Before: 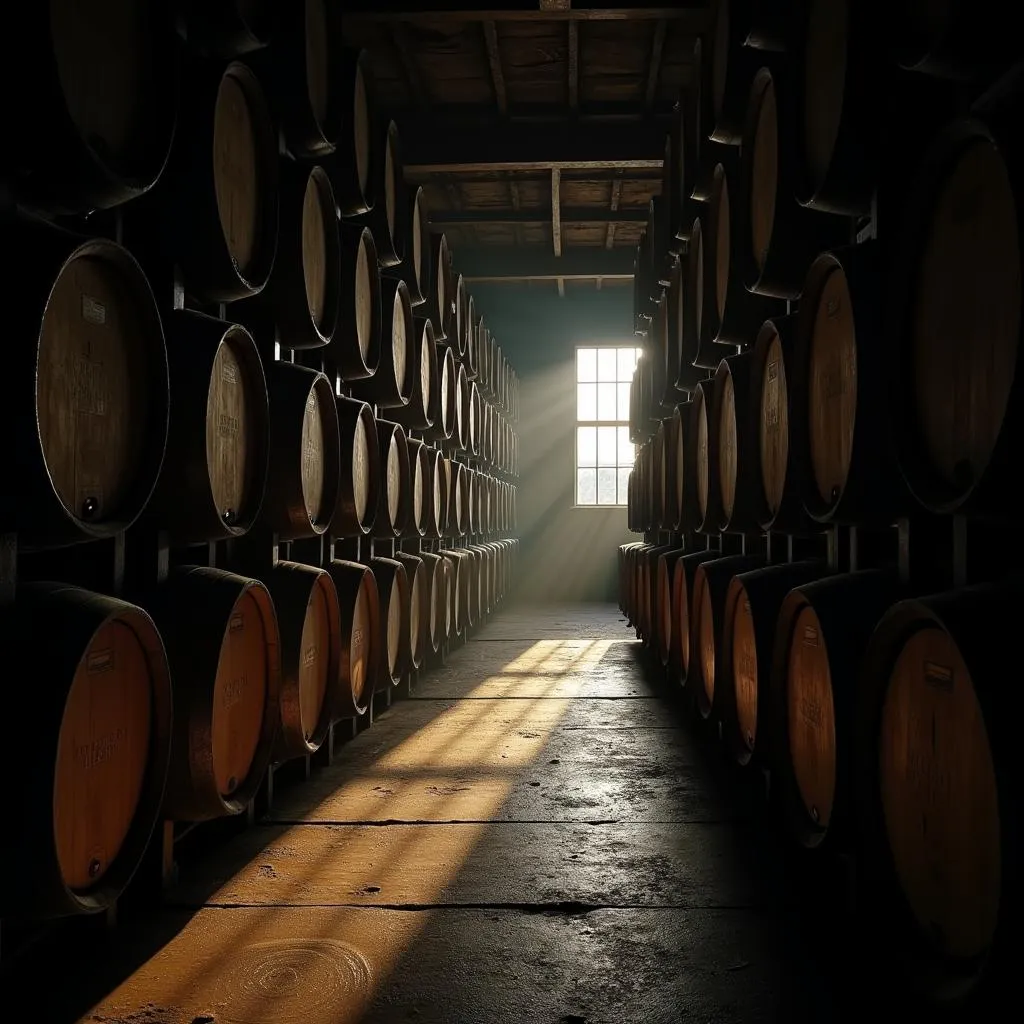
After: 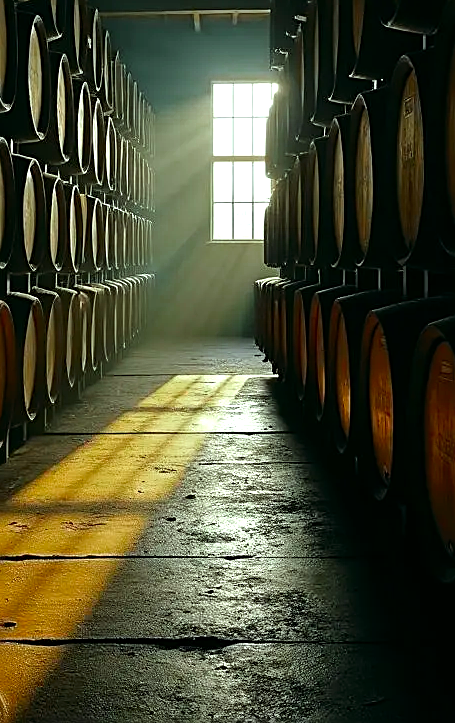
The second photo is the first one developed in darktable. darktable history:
color correction: highlights a* -7.56, highlights b* 1.41, shadows a* -3.82, saturation 1.4
crop: left 35.551%, top 25.974%, right 19.978%, bottom 3.353%
shadows and highlights: shadows 37.73, highlights -28.06, soften with gaussian
color zones: curves: ch0 [(0, 0.48) (0.209, 0.398) (0.305, 0.332) (0.429, 0.493) (0.571, 0.5) (0.714, 0.5) (0.857, 0.5) (1, 0.48)]; ch1 [(0, 0.633) (0.143, 0.586) (0.286, 0.489) (0.429, 0.448) (0.571, 0.31) (0.714, 0.335) (0.857, 0.492) (1, 0.633)]; ch2 [(0, 0.448) (0.143, 0.498) (0.286, 0.5) (0.429, 0.5) (0.571, 0.5) (0.714, 0.5) (0.857, 0.5) (1, 0.448)]
sharpen: on, module defaults
tone equalizer: -8 EV -0.732 EV, -7 EV -0.709 EV, -6 EV -0.602 EV, -5 EV -0.415 EV, -3 EV 0.401 EV, -2 EV 0.6 EV, -1 EV 0.676 EV, +0 EV 0.763 EV
